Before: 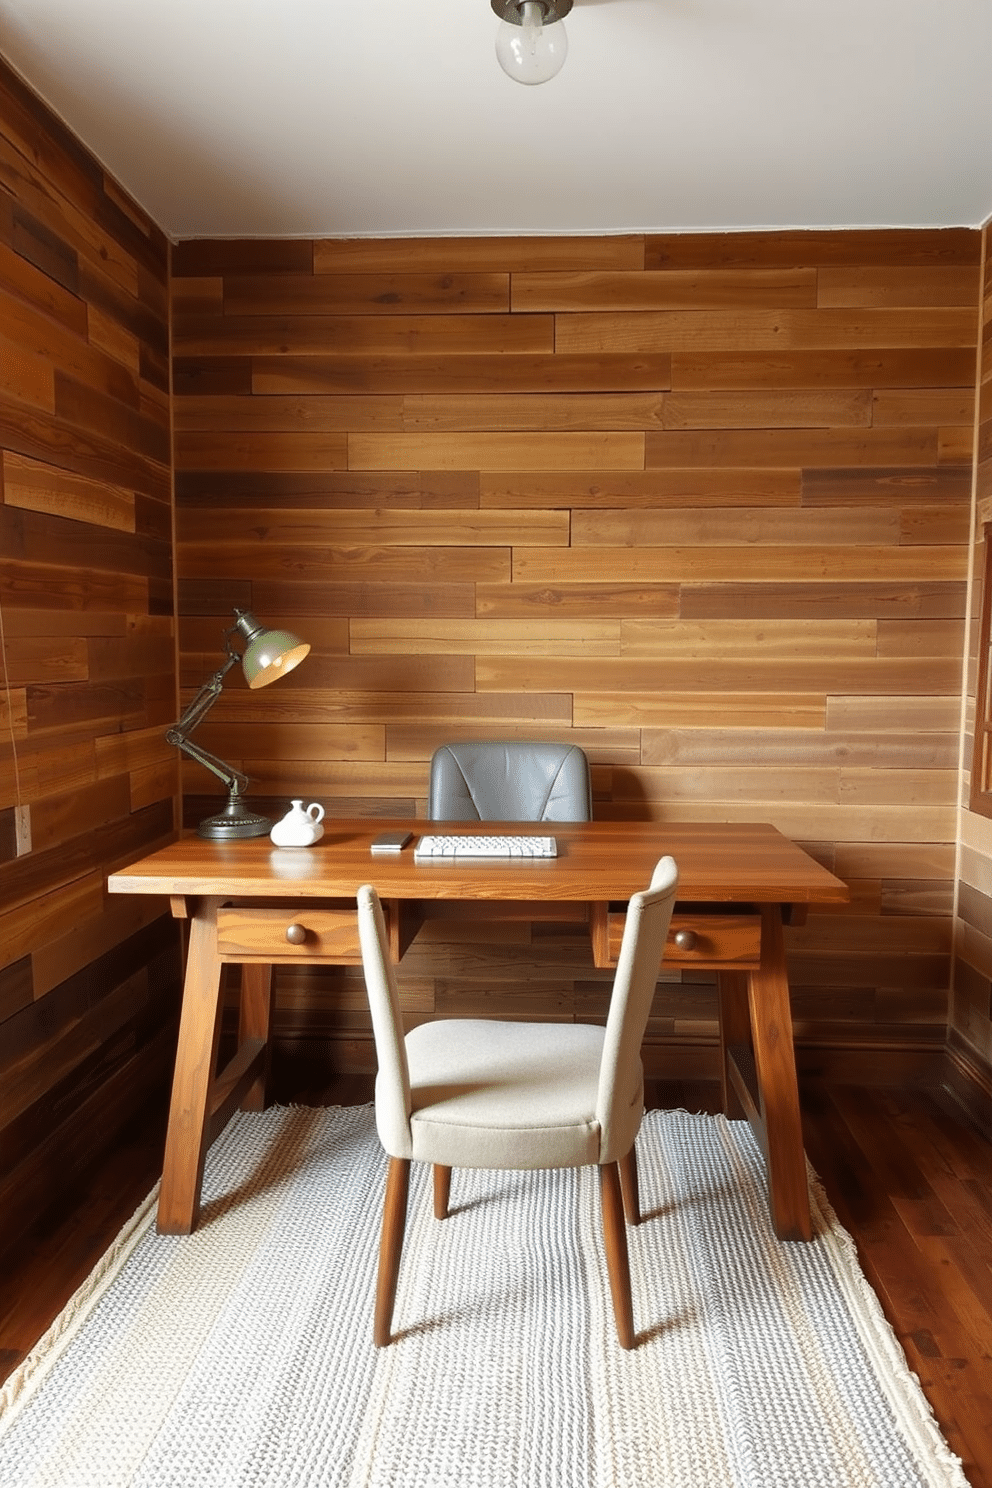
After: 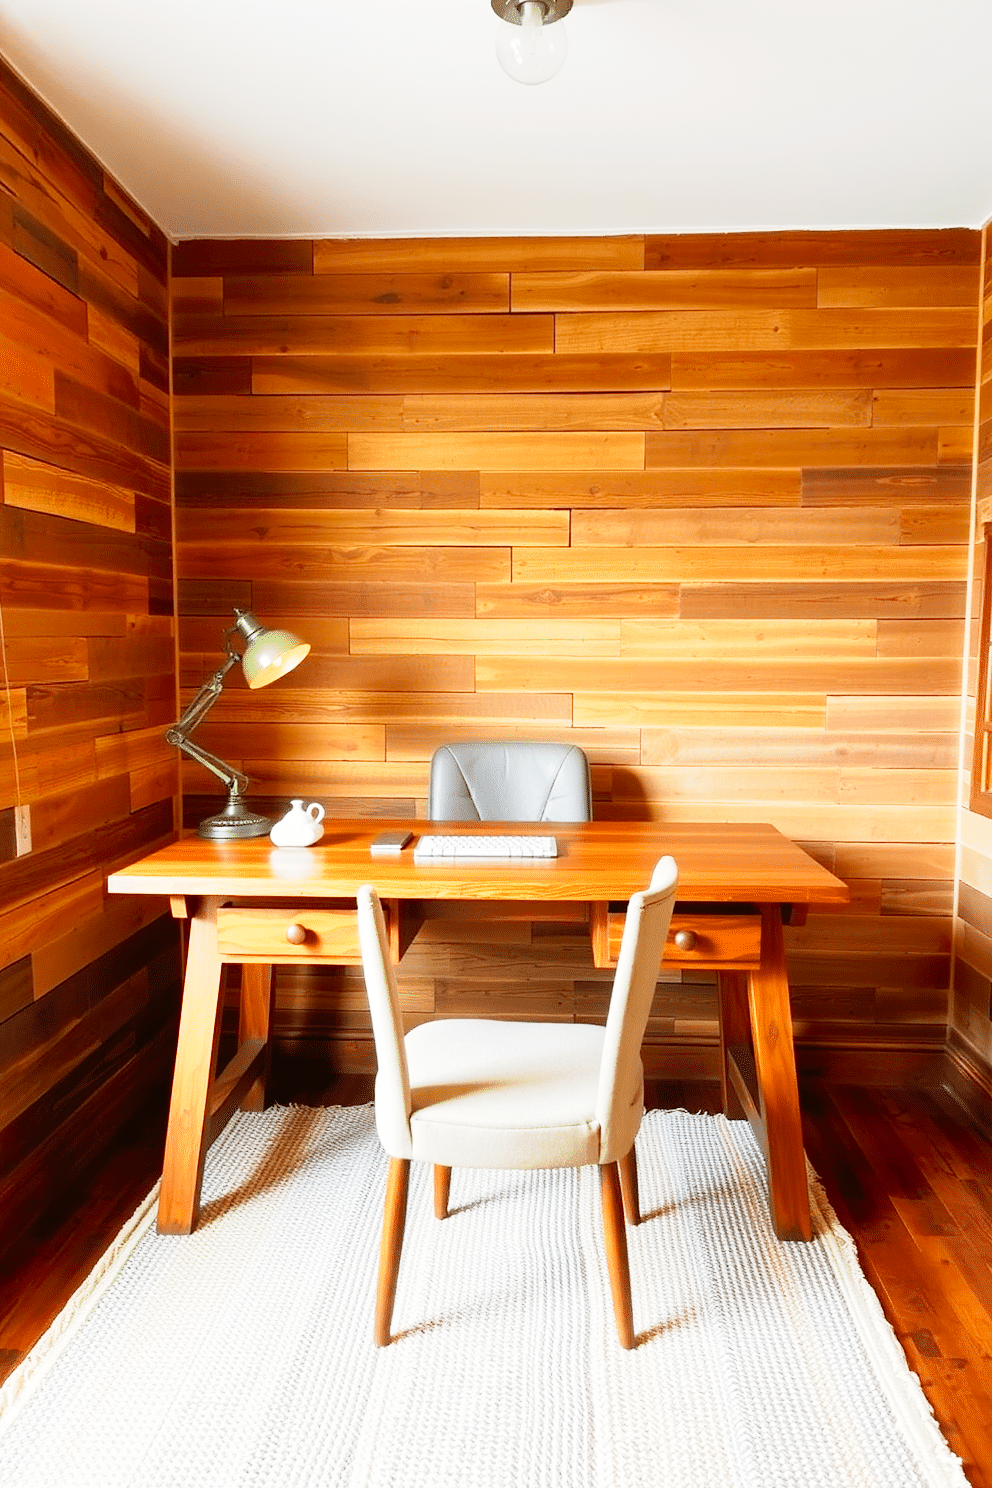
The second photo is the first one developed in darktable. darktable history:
color zones: curves: ch0 [(0, 0.613) (0.01, 0.613) (0.245, 0.448) (0.498, 0.529) (0.642, 0.665) (0.879, 0.777) (0.99, 0.613)]; ch1 [(0, 0) (0.143, 0) (0.286, 0) (0.429, 0) (0.571, 0) (0.714, 0) (0.857, 0)], mix -122.55%
tone curve: curves: ch0 [(0, 0) (0.003, 0.003) (0.011, 0.012) (0.025, 0.028) (0.044, 0.049) (0.069, 0.091) (0.1, 0.144) (0.136, 0.21) (0.177, 0.277) (0.224, 0.352) (0.277, 0.433) (0.335, 0.523) (0.399, 0.613) (0.468, 0.702) (0.543, 0.79) (0.623, 0.867) (0.709, 0.916) (0.801, 0.946) (0.898, 0.972) (1, 1)], preserve colors none
